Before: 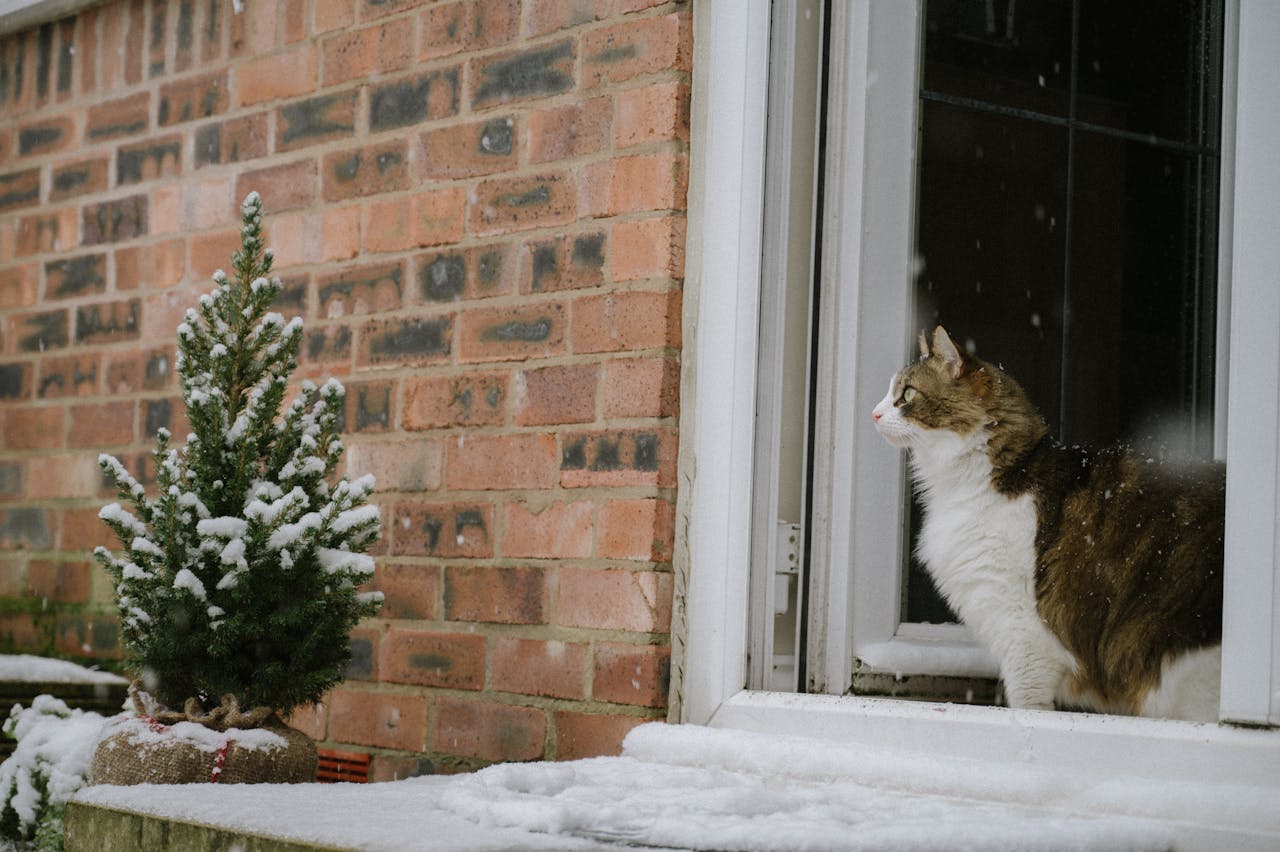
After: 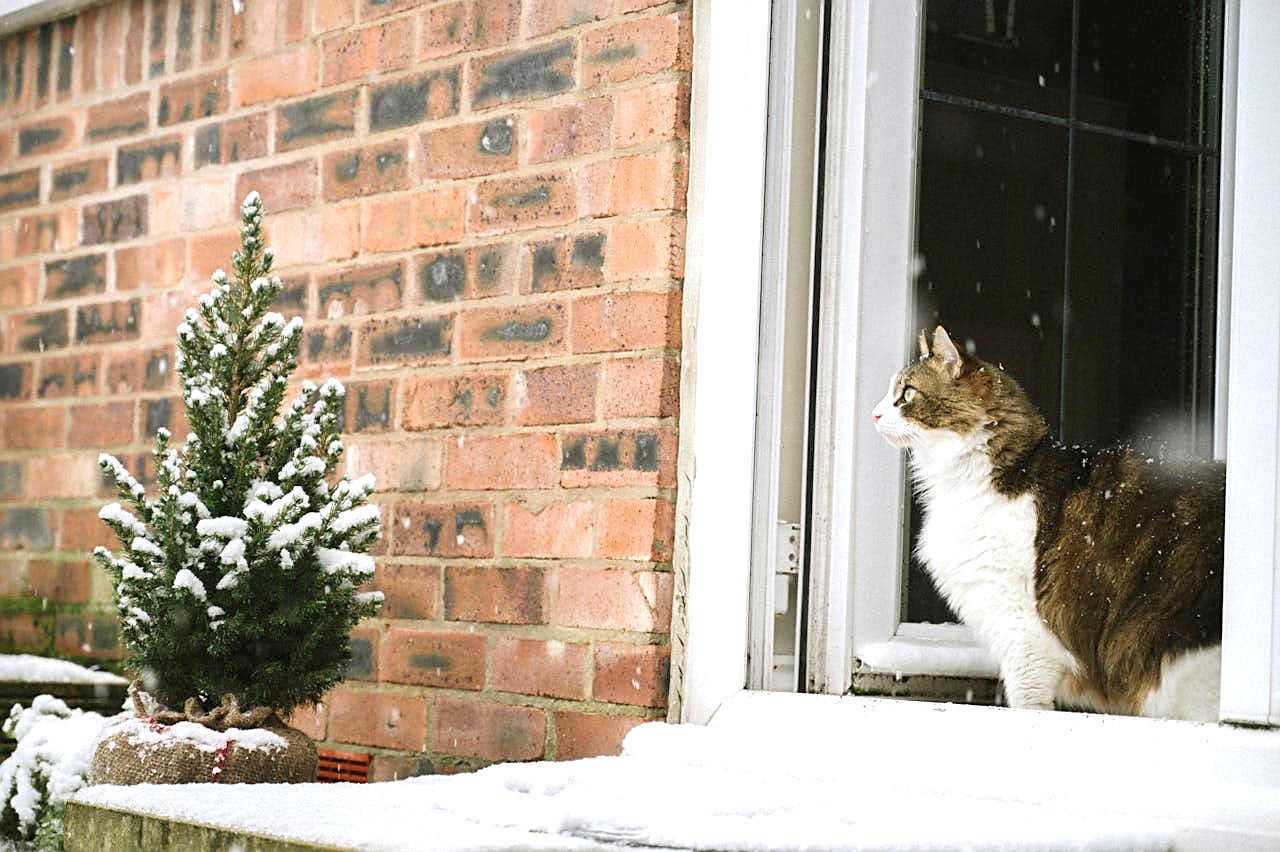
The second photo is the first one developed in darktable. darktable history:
contrast brightness saturation: contrast 0.046
exposure: black level correction 0, exposure 1.124 EV, compensate highlight preservation false
sharpen: on, module defaults
